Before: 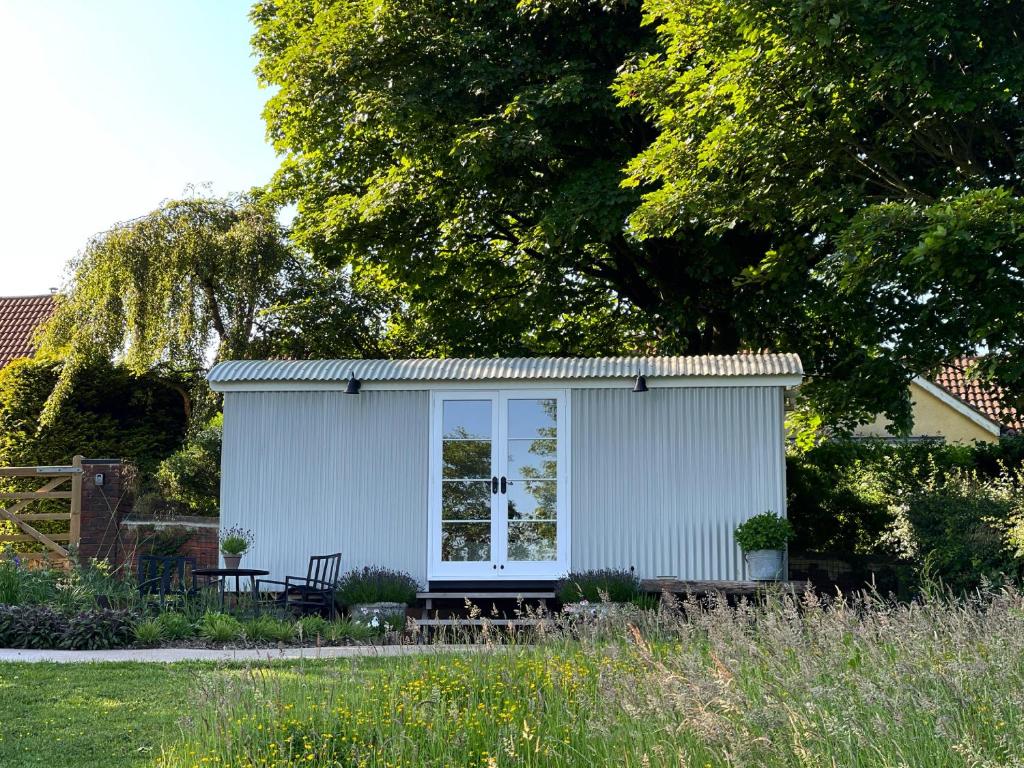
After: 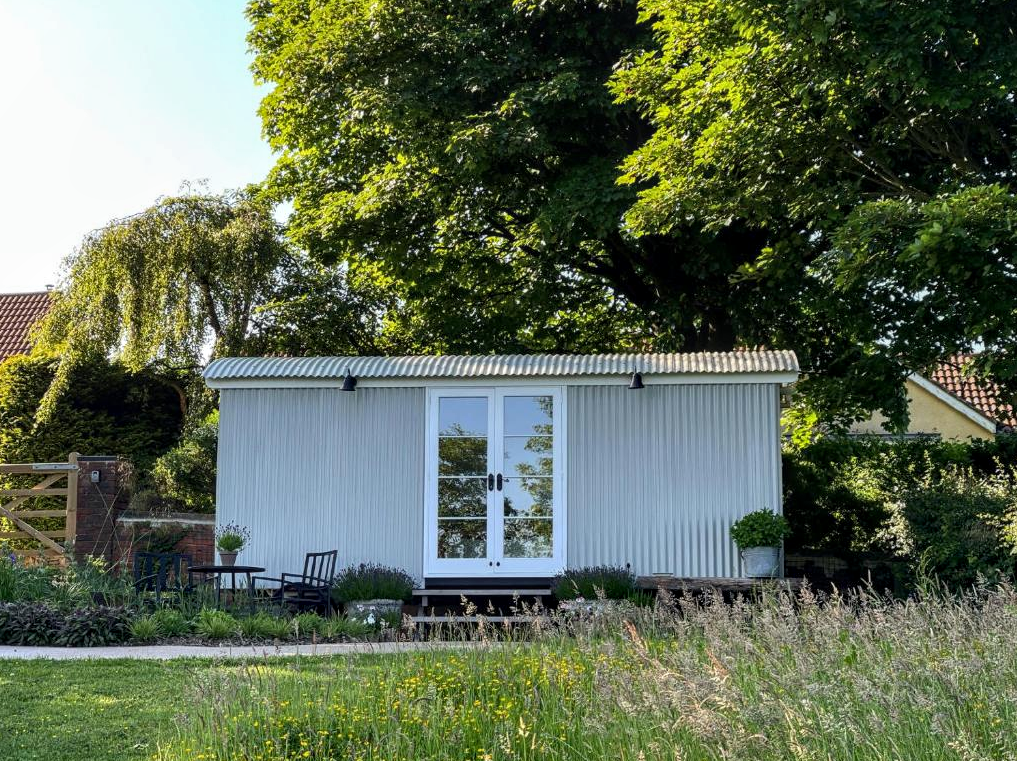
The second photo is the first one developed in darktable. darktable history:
local contrast: on, module defaults
rotate and perspective: automatic cropping original format, crop left 0, crop top 0
crop: left 0.434%, top 0.485%, right 0.244%, bottom 0.386%
